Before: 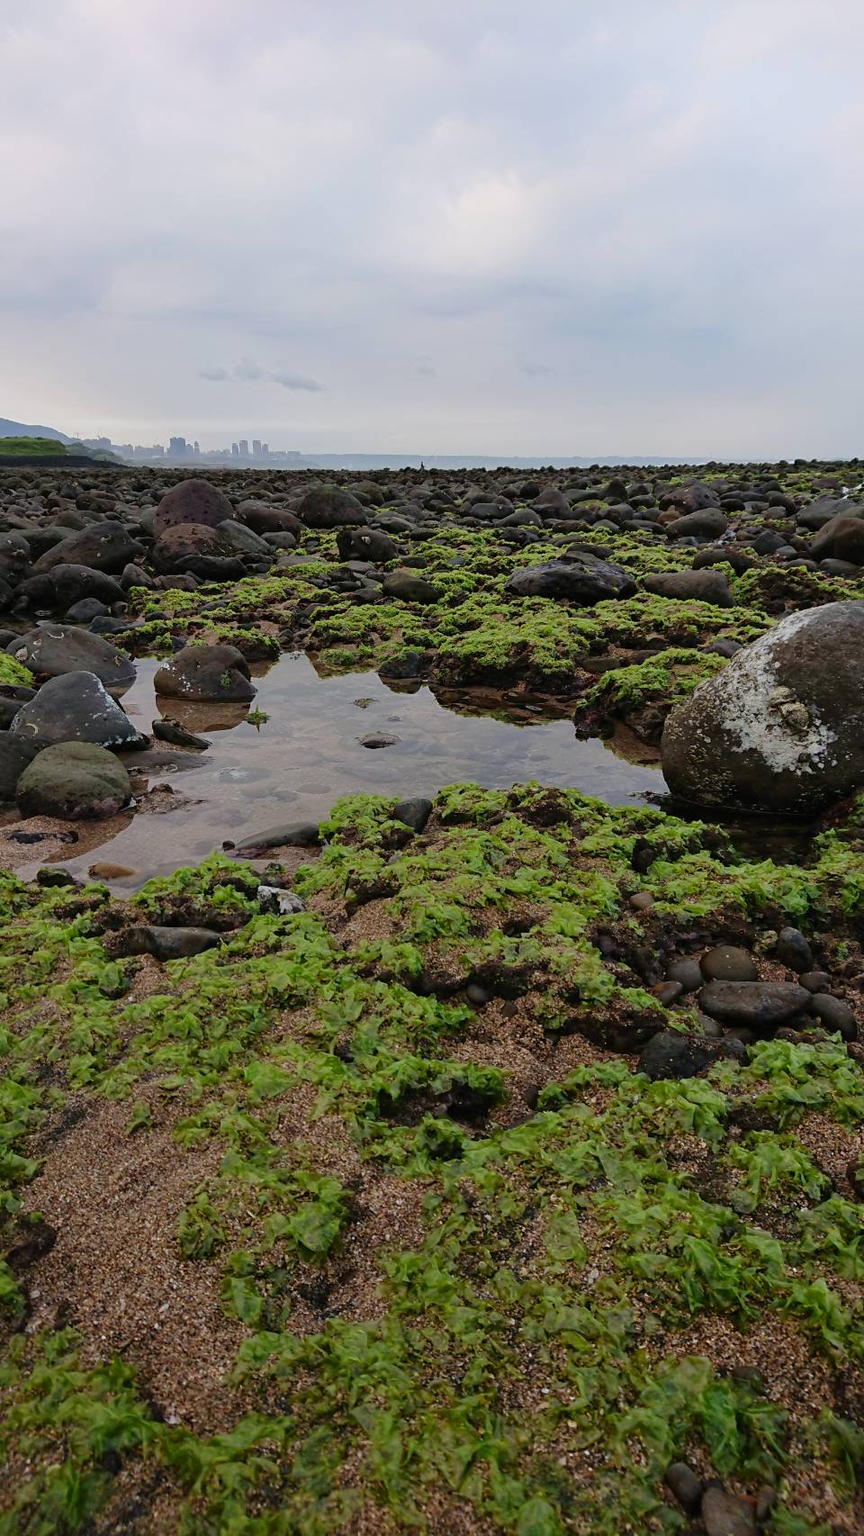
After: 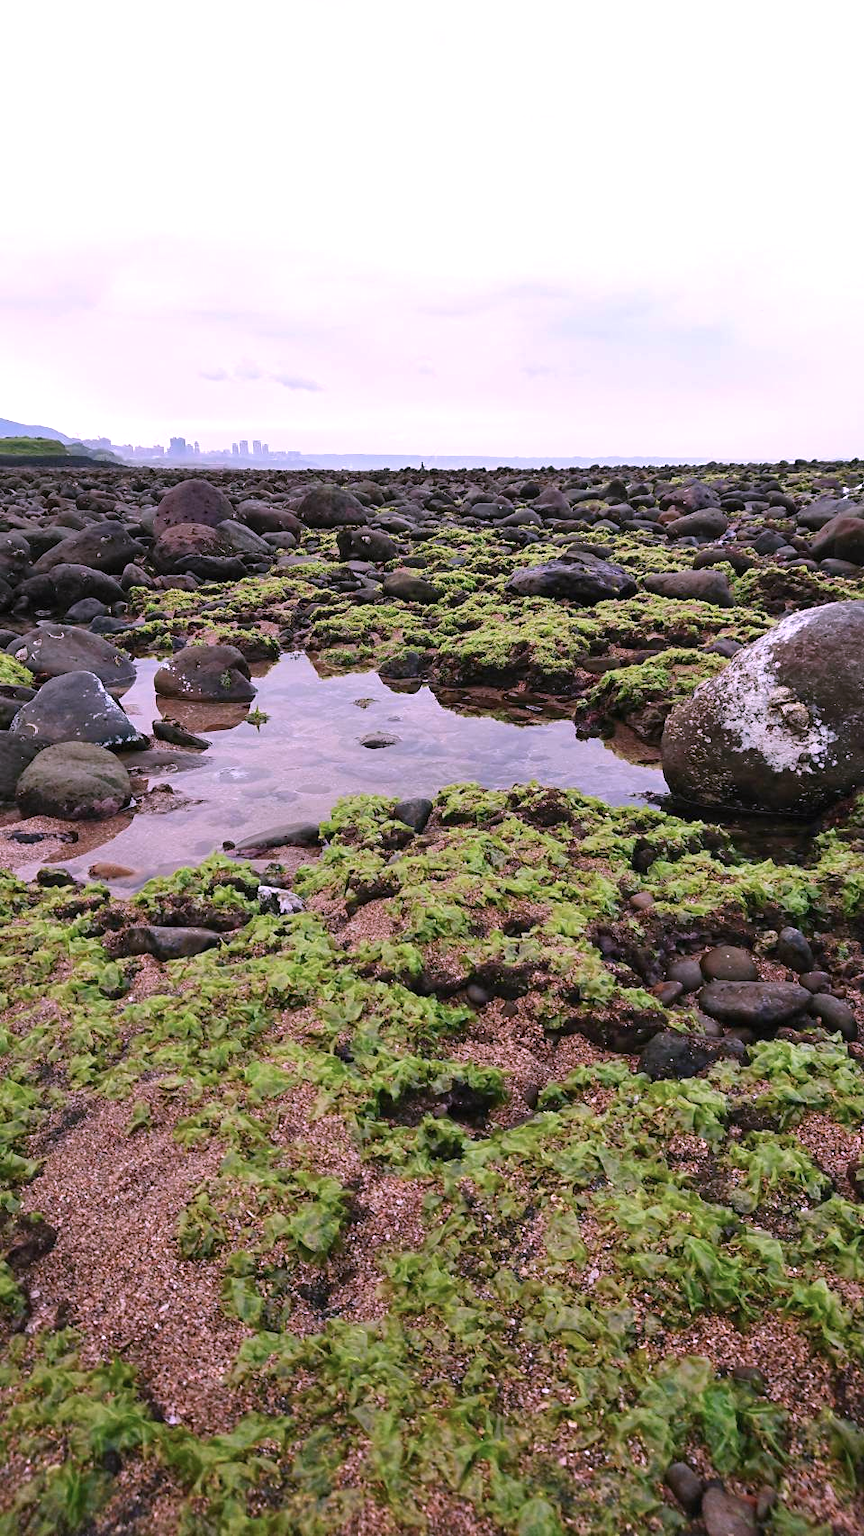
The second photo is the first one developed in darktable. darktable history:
exposure: black level correction 0, exposure 0.877 EV, compensate exposure bias true, compensate highlight preservation false
color correction: highlights a* 15.46, highlights b* -20.56
